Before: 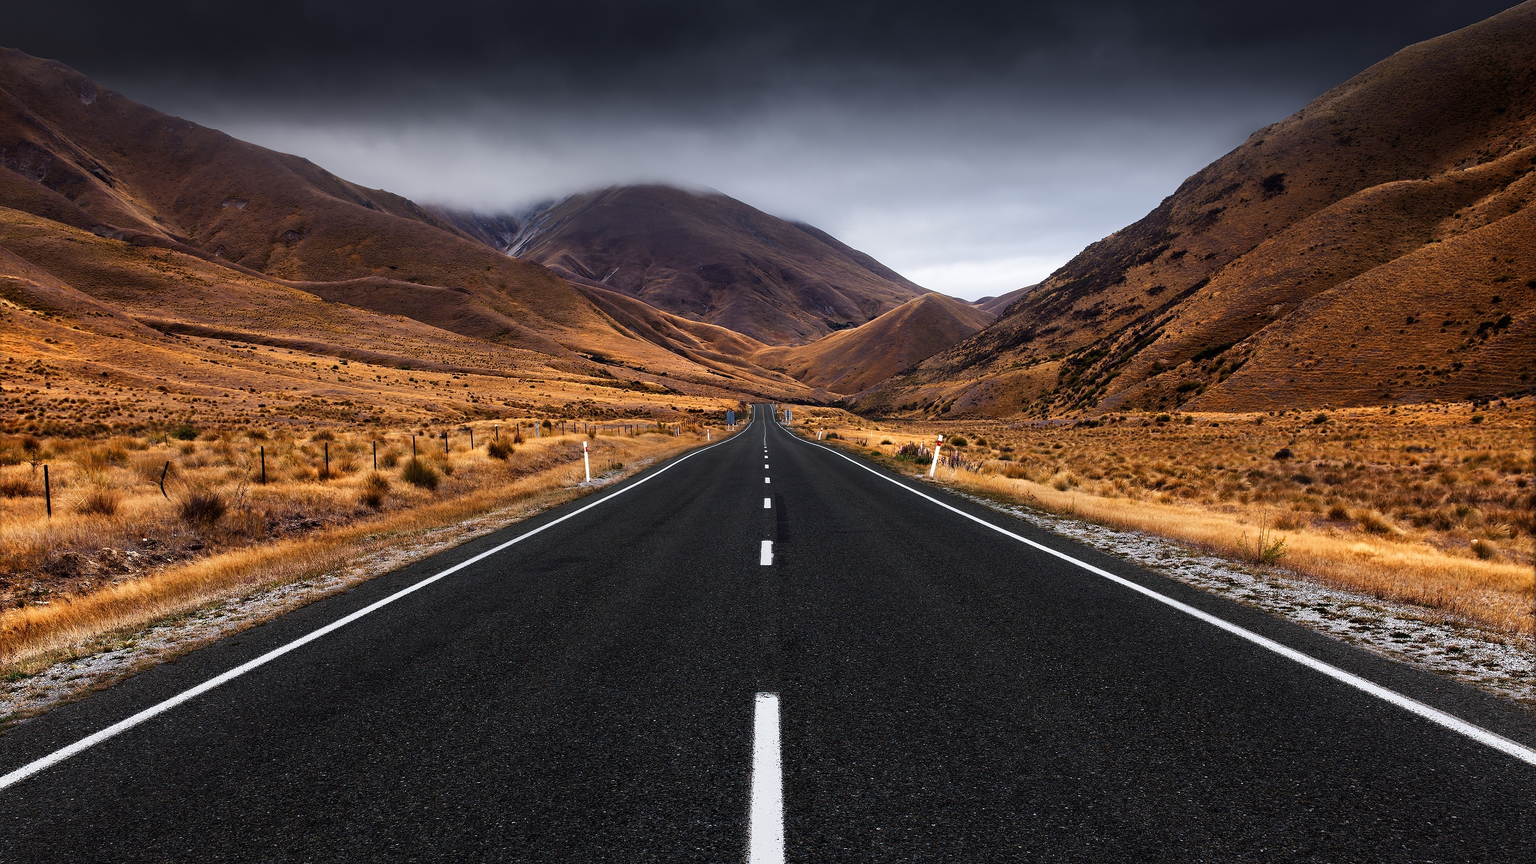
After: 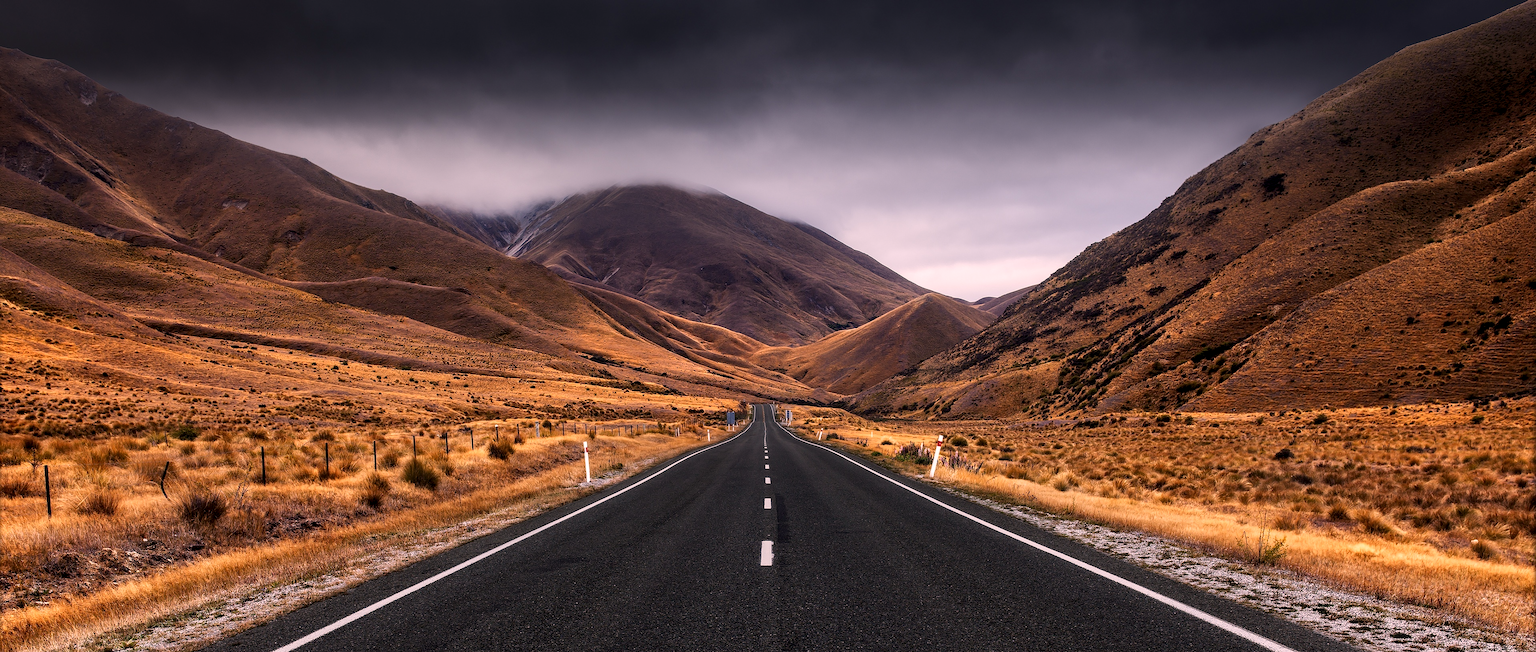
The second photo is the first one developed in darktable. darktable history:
crop: bottom 24.533%
color correction: highlights a* 12.16, highlights b* 5.62
local contrast: on, module defaults
